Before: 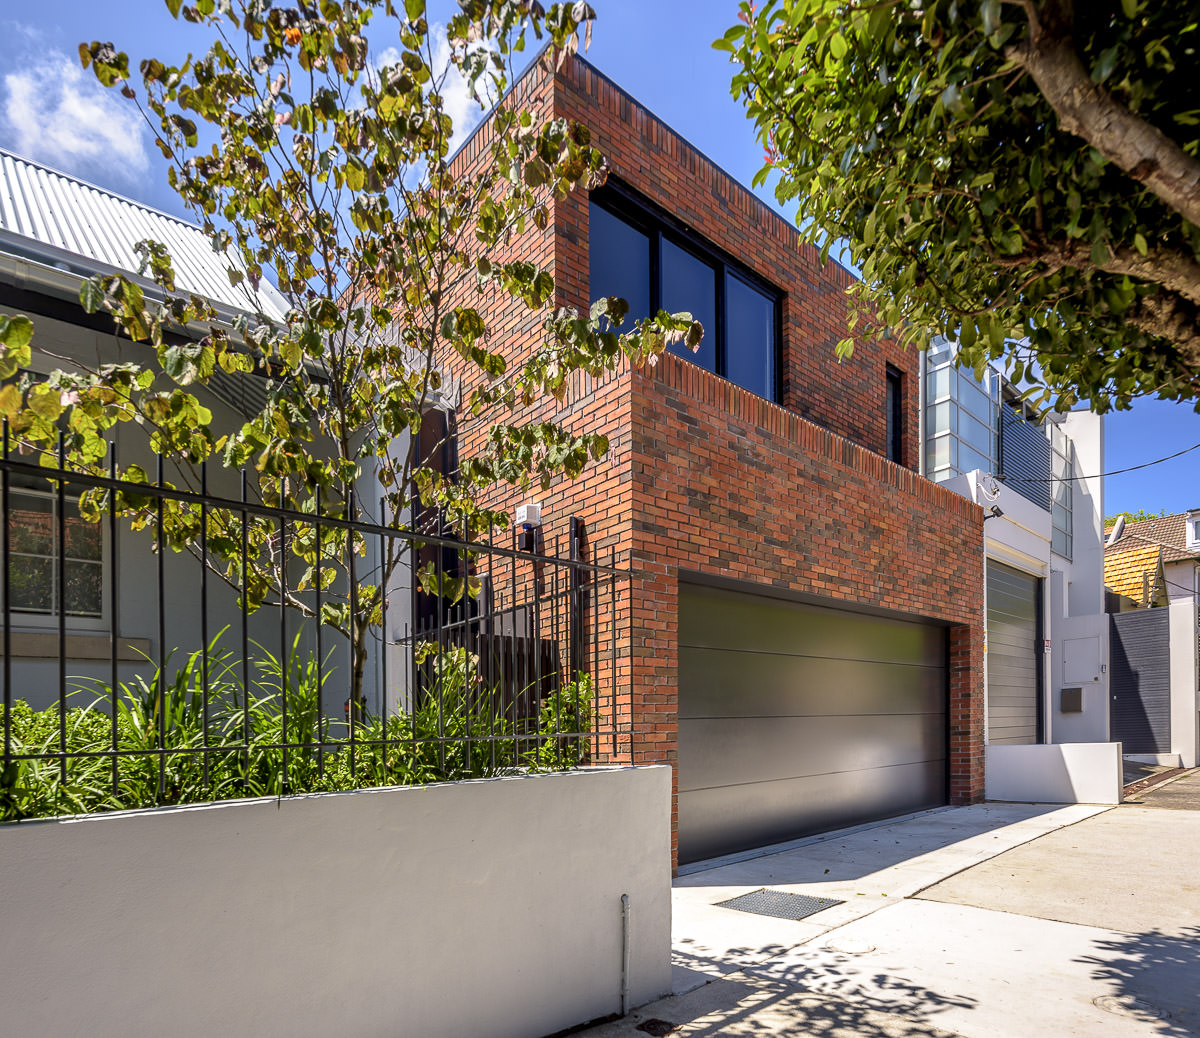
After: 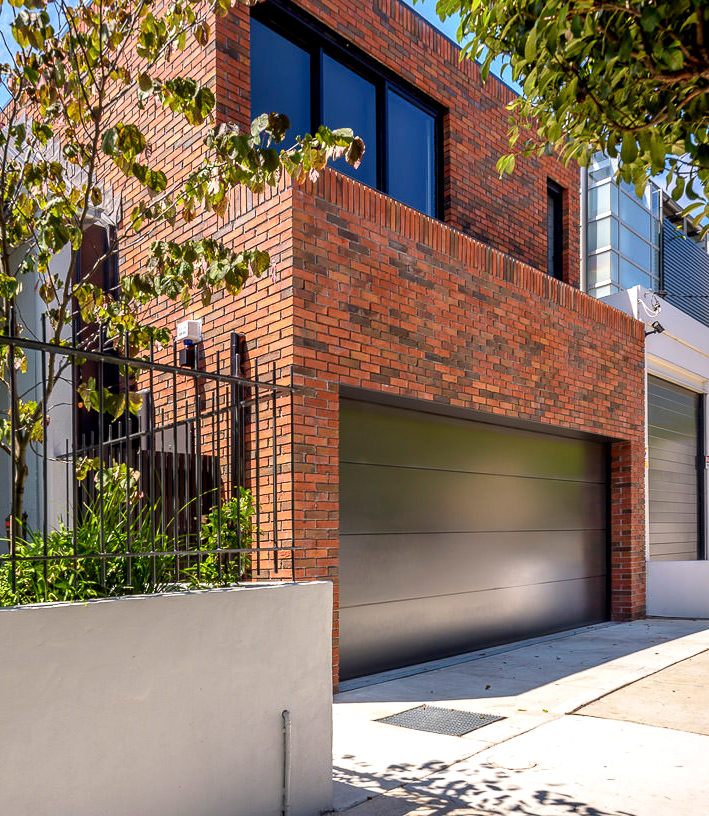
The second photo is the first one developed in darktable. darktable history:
tone equalizer: on, module defaults
crop and rotate: left 28.256%, top 17.734%, right 12.656%, bottom 3.573%
exposure: exposure 0.127 EV, compensate highlight preservation false
